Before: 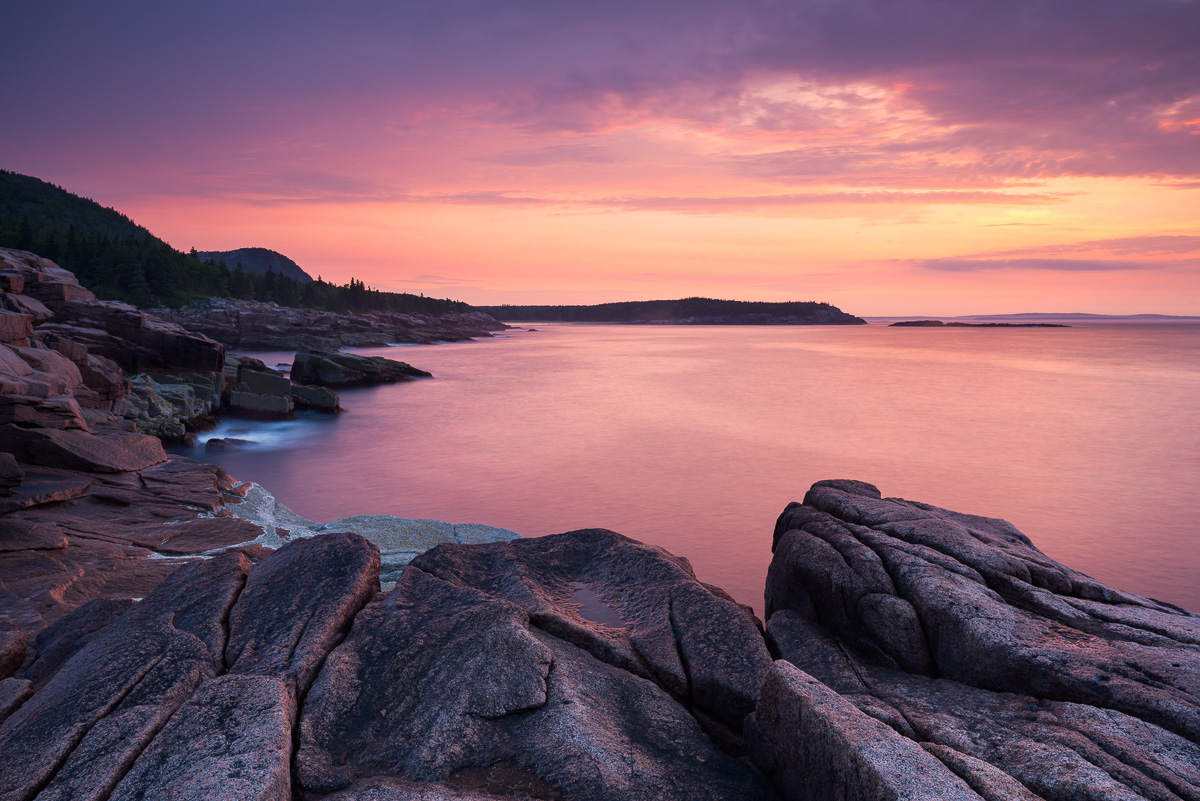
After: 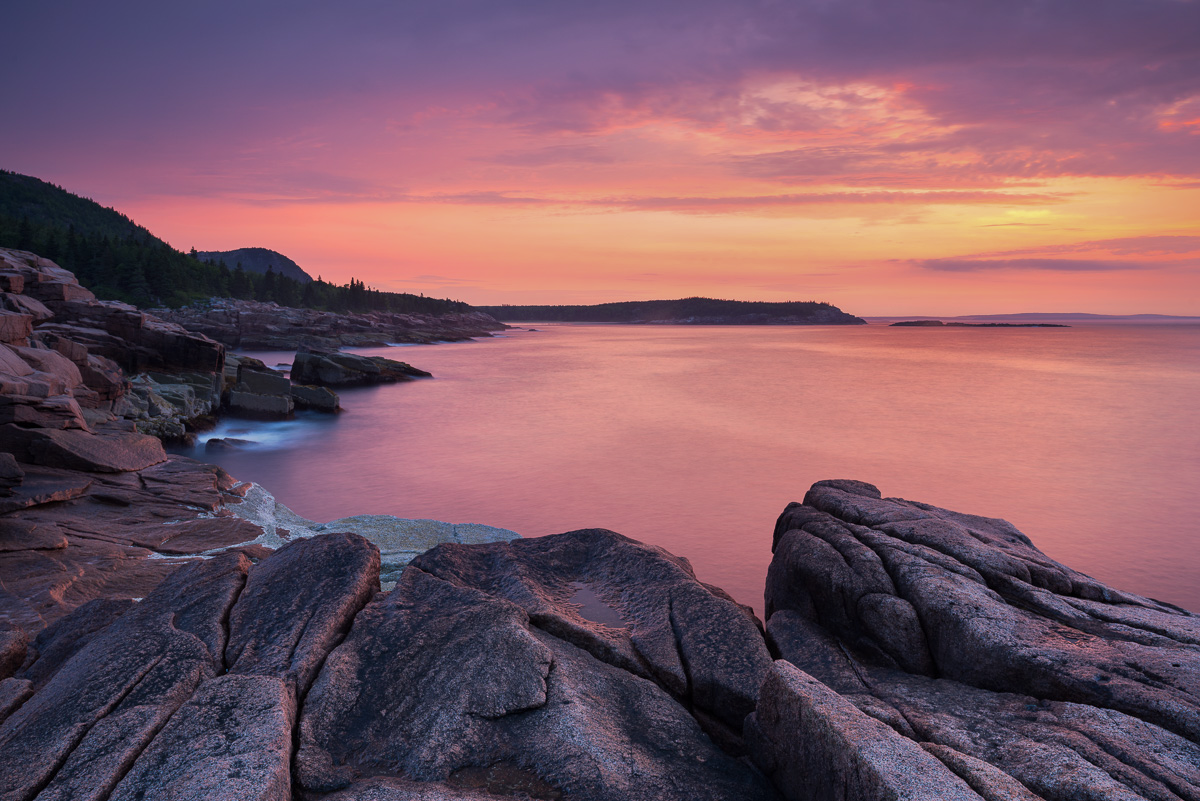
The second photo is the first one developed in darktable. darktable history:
shadows and highlights: shadows 25.51, highlights -70.33
